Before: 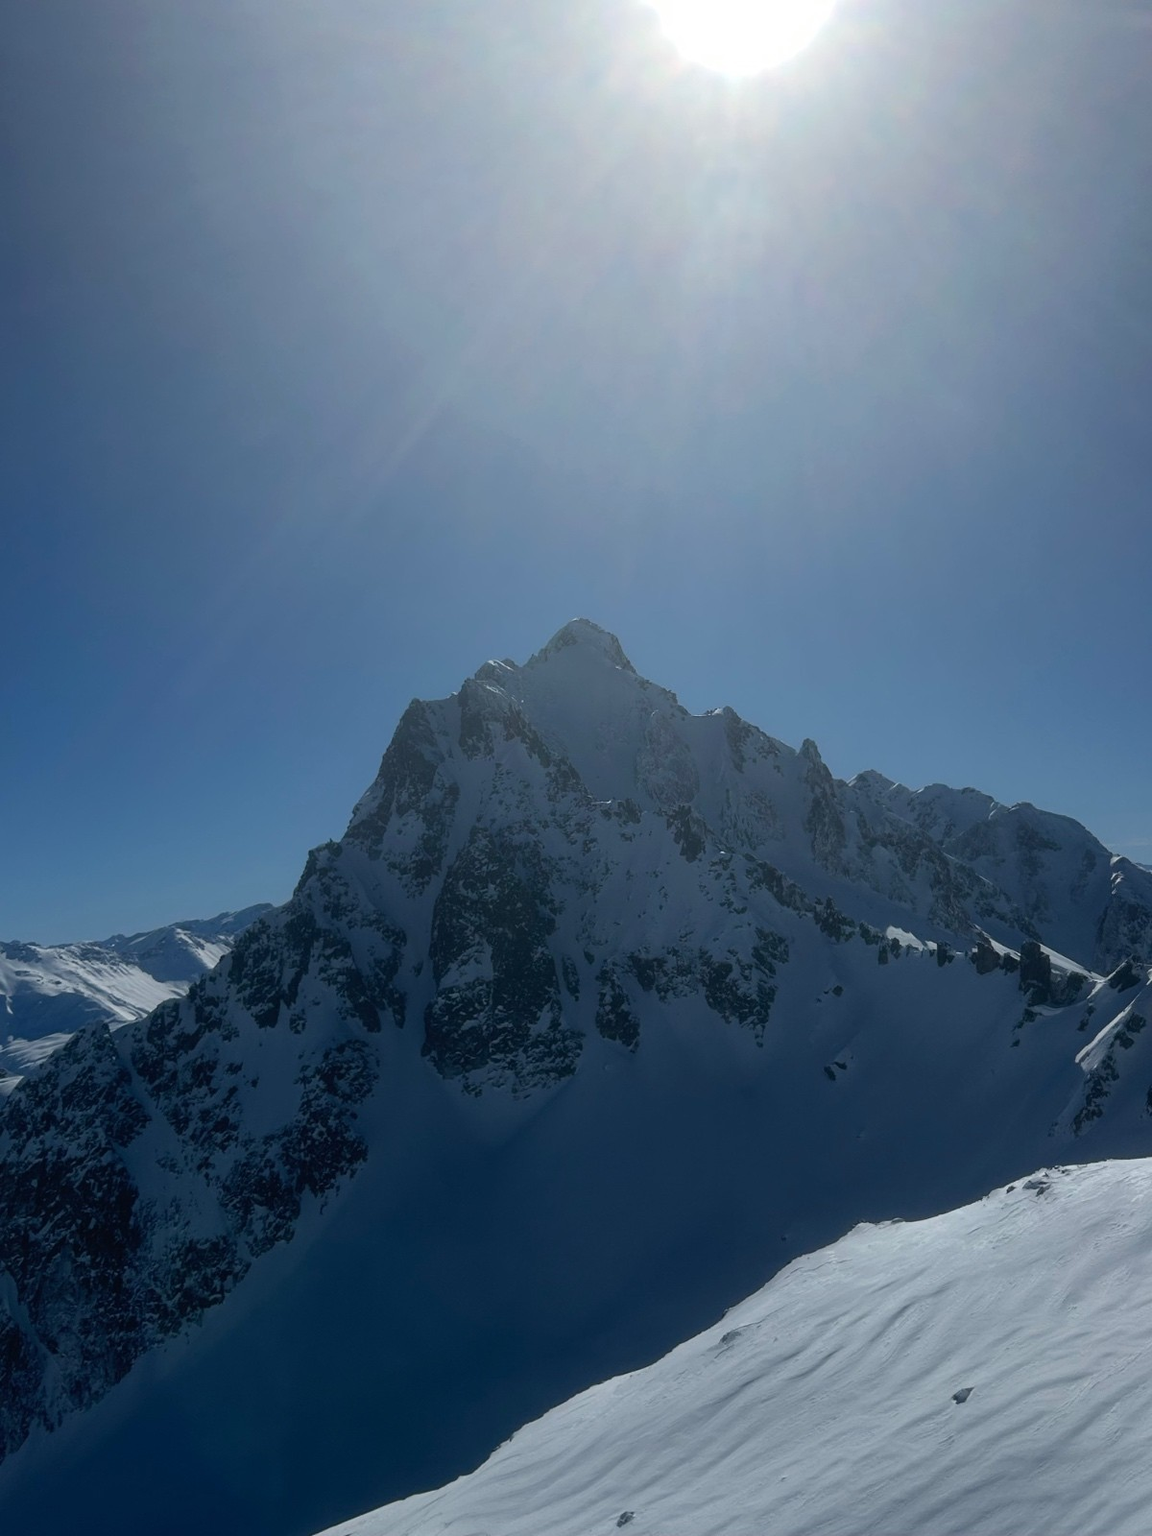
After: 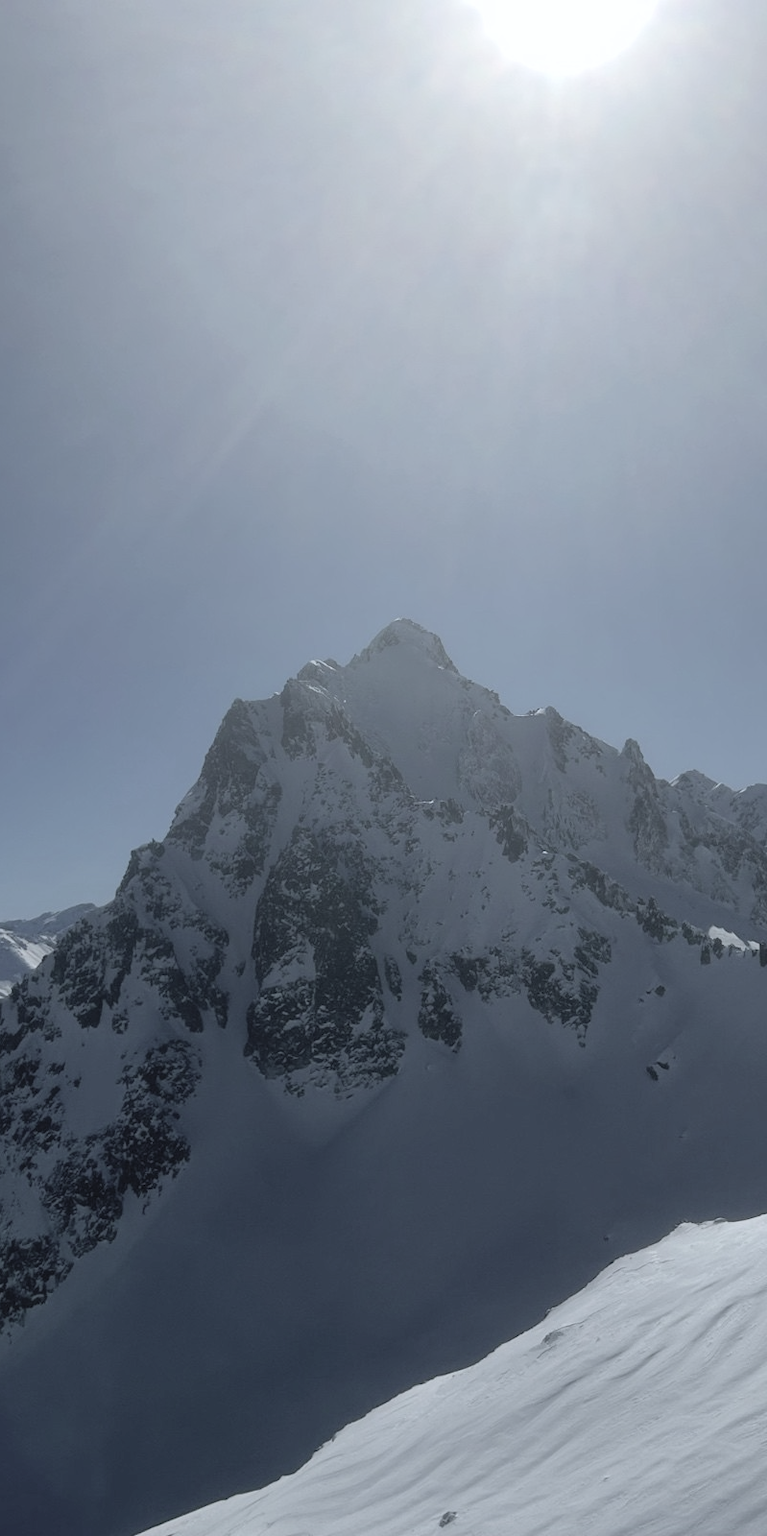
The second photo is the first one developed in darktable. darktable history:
crop: left 15.419%, right 17.914%
white balance: red 0.983, blue 1.036
contrast brightness saturation: brightness 0.18, saturation -0.5
